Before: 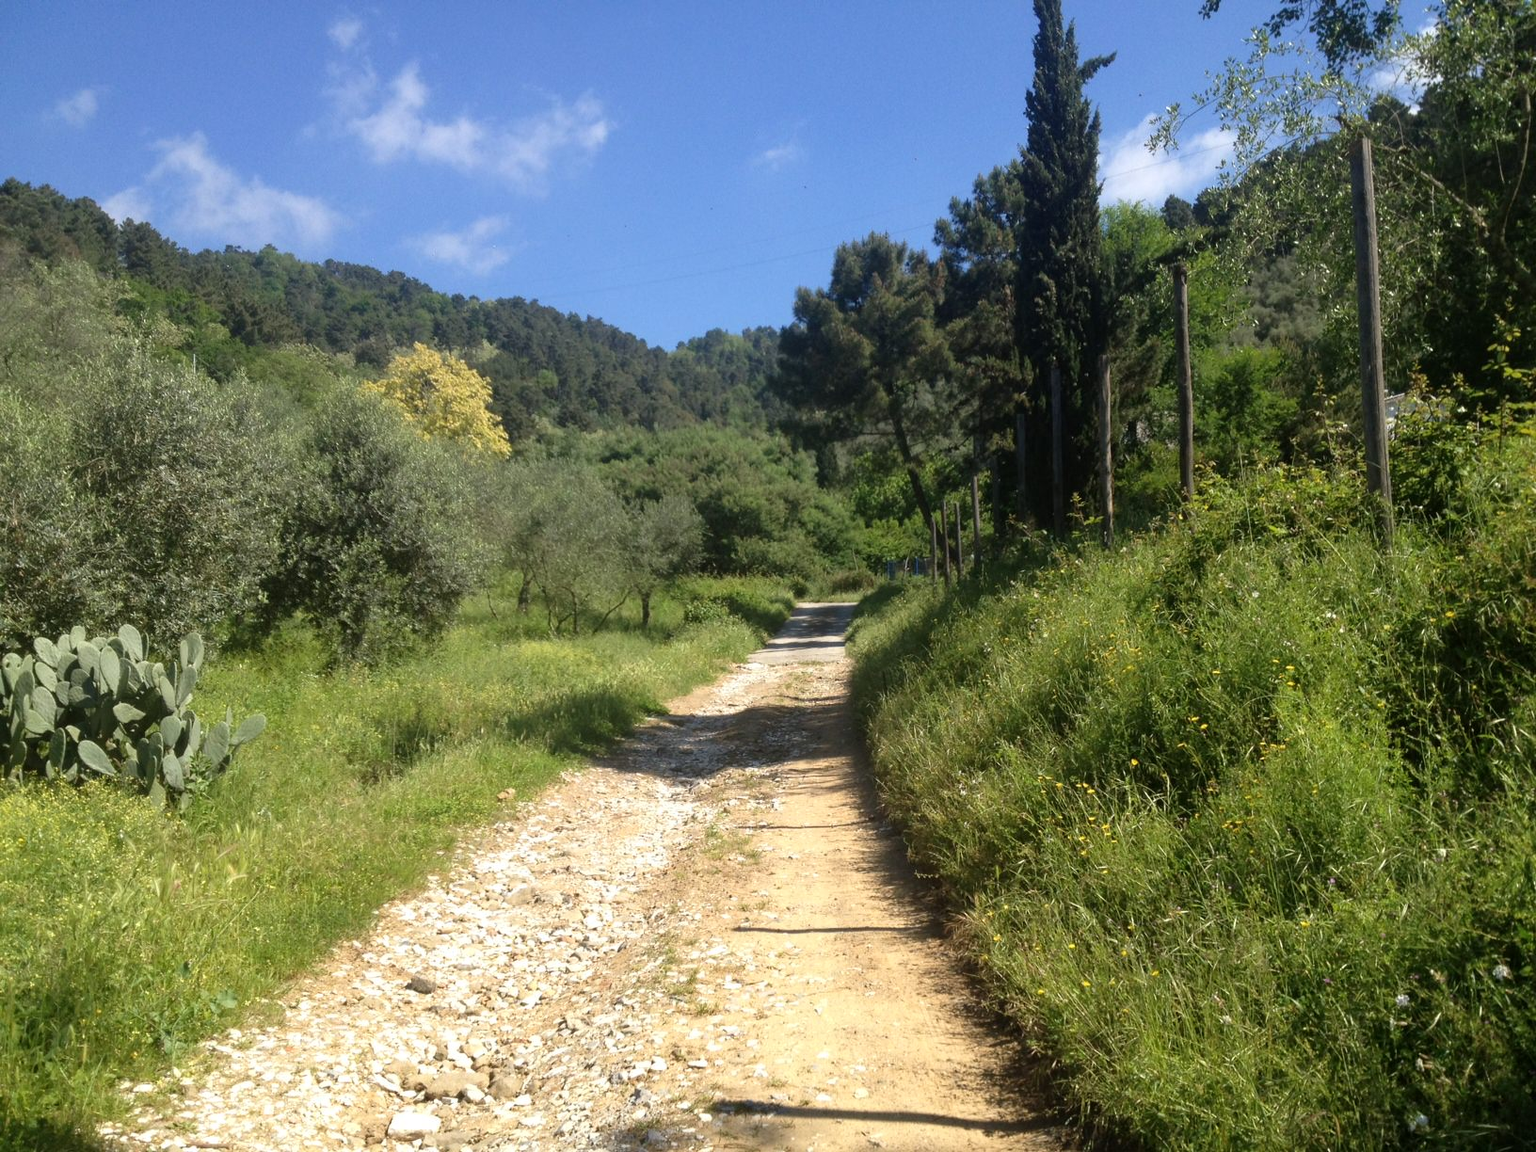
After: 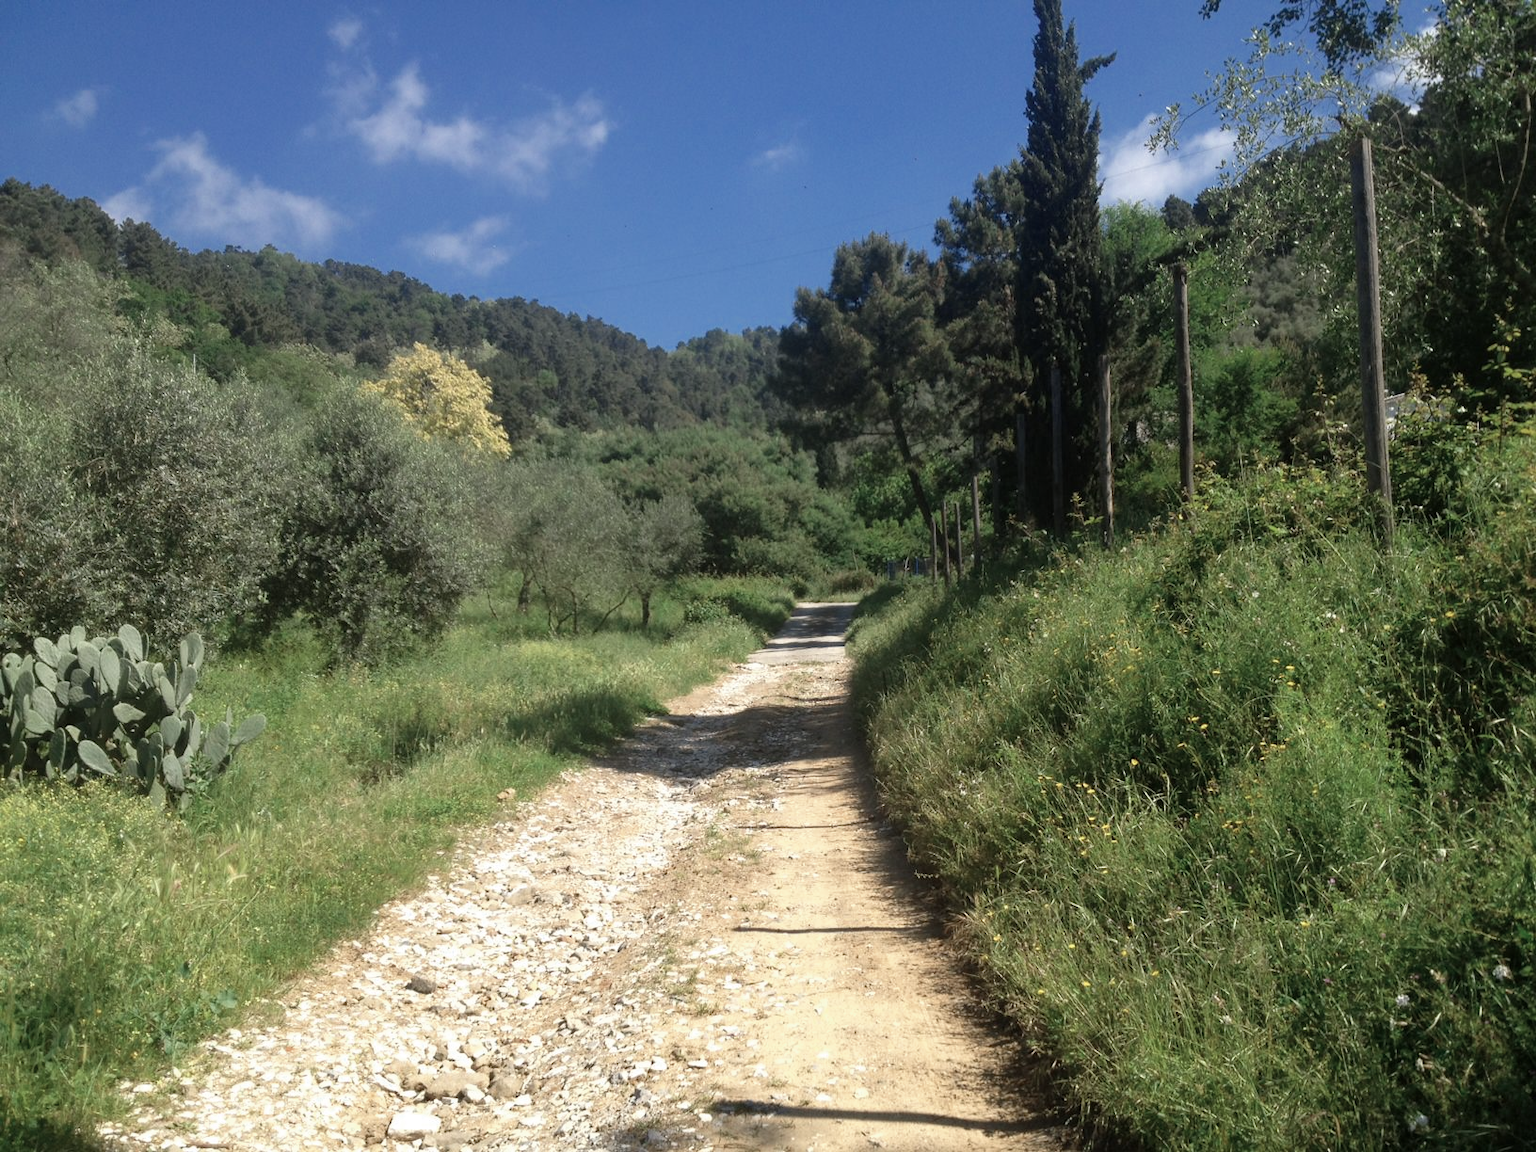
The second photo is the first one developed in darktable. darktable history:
tone equalizer: -7 EV 0.13 EV, smoothing diameter 25%, edges refinement/feathering 10, preserve details guided filter
color zones: curves: ch0 [(0, 0.5) (0.125, 0.4) (0.25, 0.5) (0.375, 0.4) (0.5, 0.4) (0.625, 0.35) (0.75, 0.35) (0.875, 0.5)]; ch1 [(0, 0.35) (0.125, 0.45) (0.25, 0.35) (0.375, 0.35) (0.5, 0.35) (0.625, 0.35) (0.75, 0.45) (0.875, 0.35)]; ch2 [(0, 0.6) (0.125, 0.5) (0.25, 0.5) (0.375, 0.6) (0.5, 0.6) (0.625, 0.5) (0.75, 0.5) (0.875, 0.5)]
